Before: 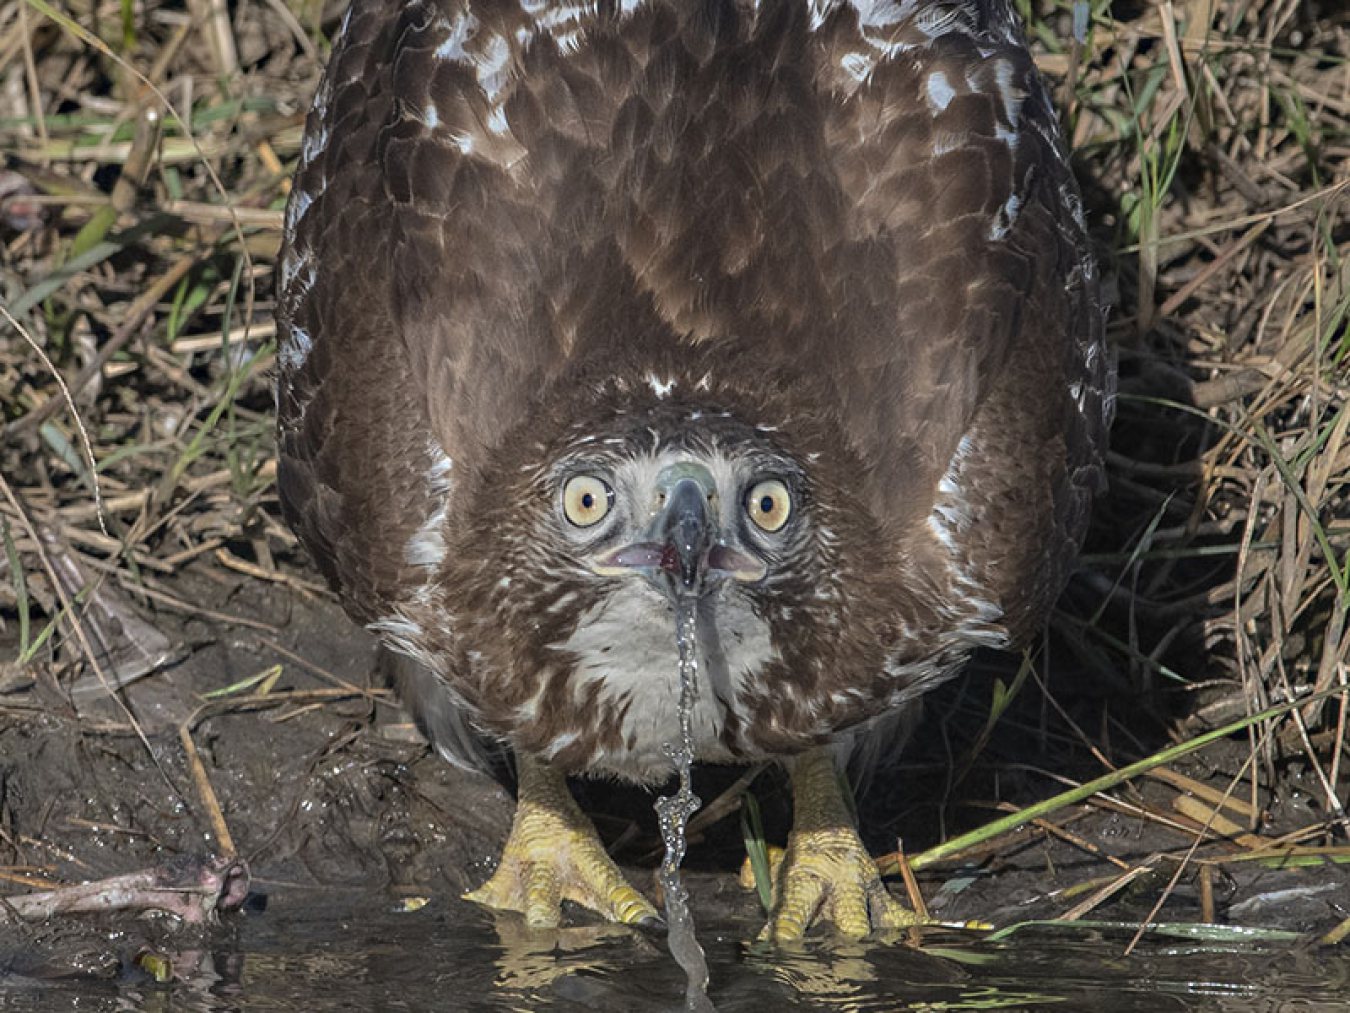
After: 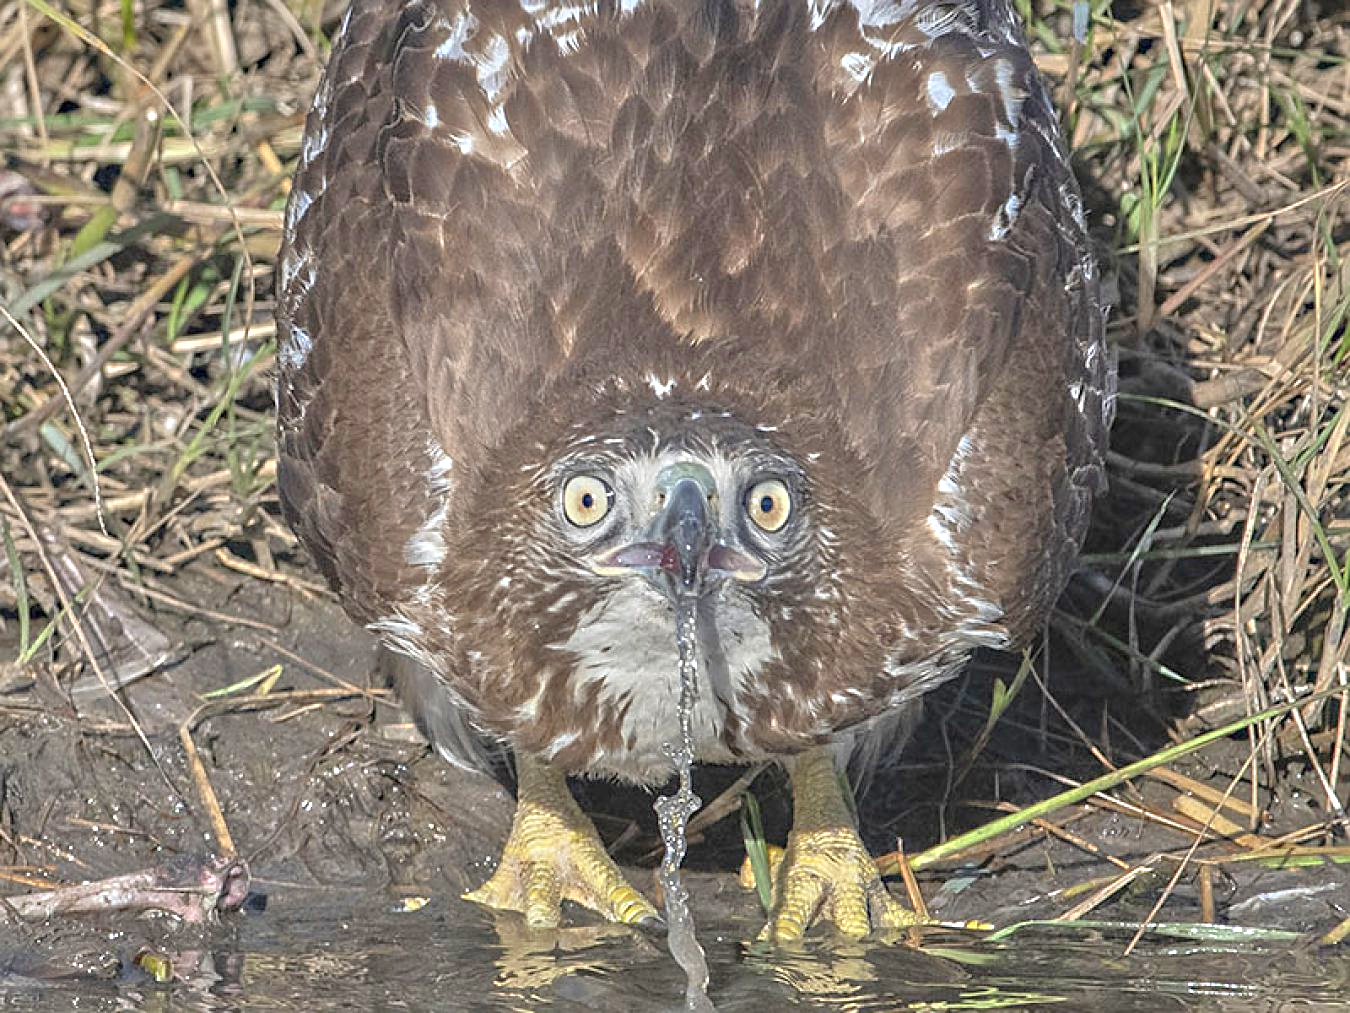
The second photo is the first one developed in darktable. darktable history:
sharpen: on, module defaults
tone equalizer: -8 EV 2 EV, -7 EV 2 EV, -6 EV 2 EV, -5 EV 2 EV, -4 EV 2 EV, -3 EV 1.5 EV, -2 EV 1 EV, -1 EV 0.5 EV
